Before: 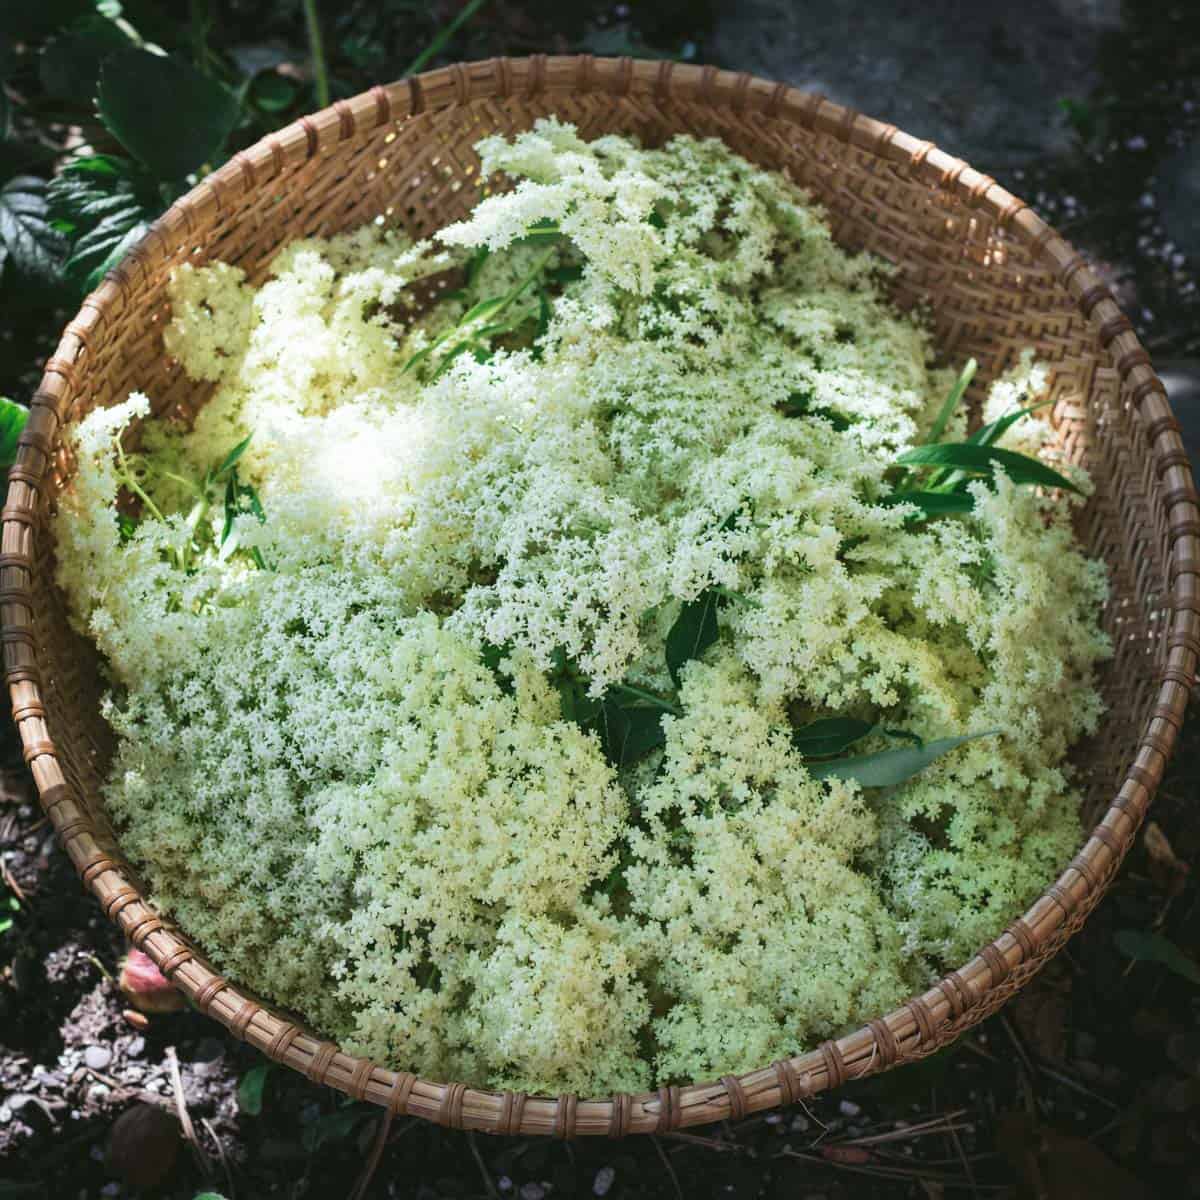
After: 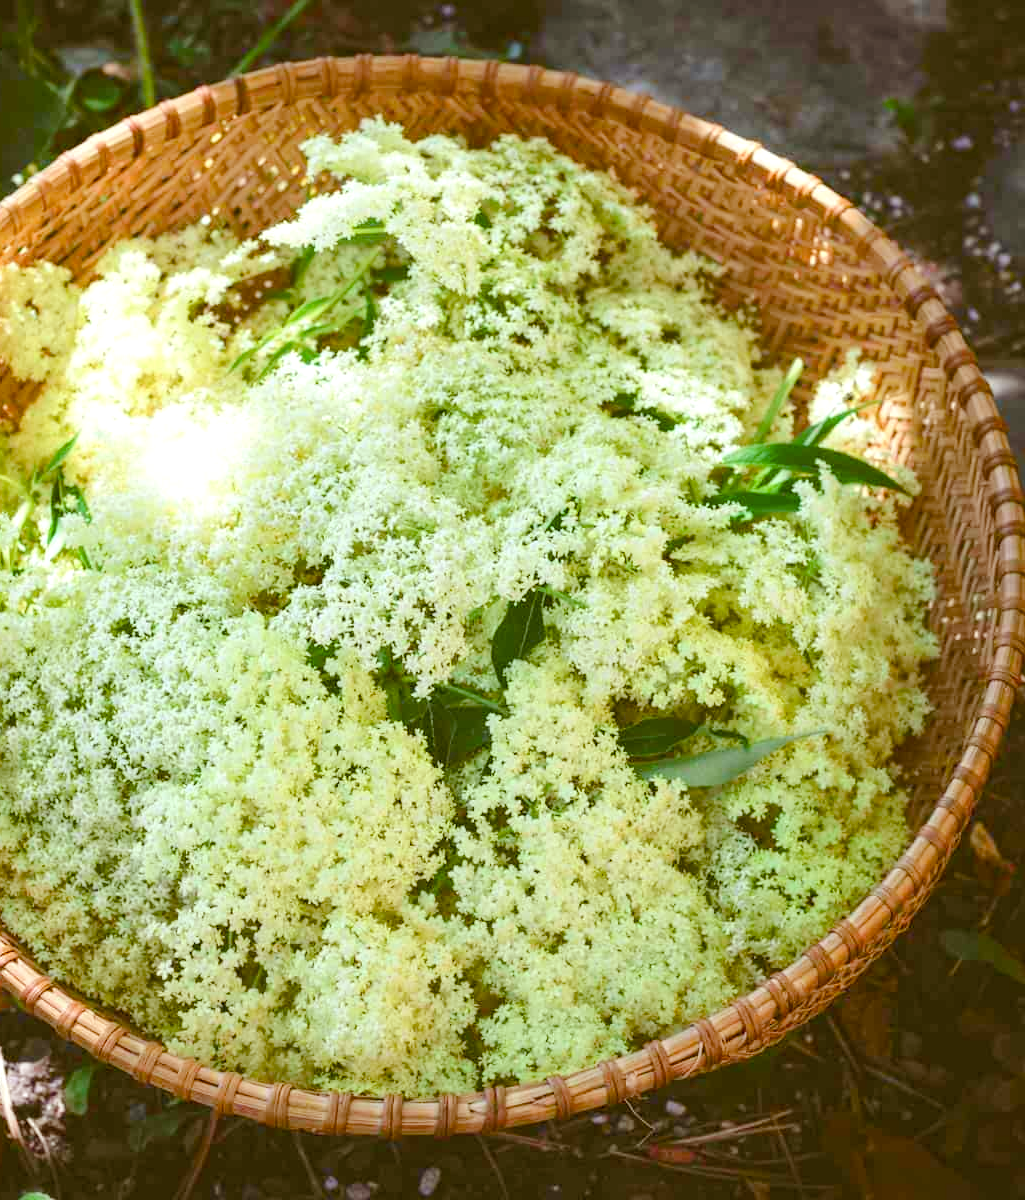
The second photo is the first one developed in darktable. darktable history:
crop and rotate: left 14.543%
tone equalizer: -8 EV 1 EV, -7 EV 0.983 EV, -6 EV 0.976 EV, -5 EV 1.01 EV, -4 EV 1.01 EV, -3 EV 0.755 EV, -2 EV 0.527 EV, -1 EV 0.273 EV, edges refinement/feathering 500, mask exposure compensation -1.57 EV, preserve details no
color balance rgb: power › luminance 9.91%, power › chroma 2.811%, power › hue 59.43°, perceptual saturation grading › global saturation 25.675%, perceptual saturation grading › highlights -27.635%, perceptual saturation grading › shadows 34.418%
